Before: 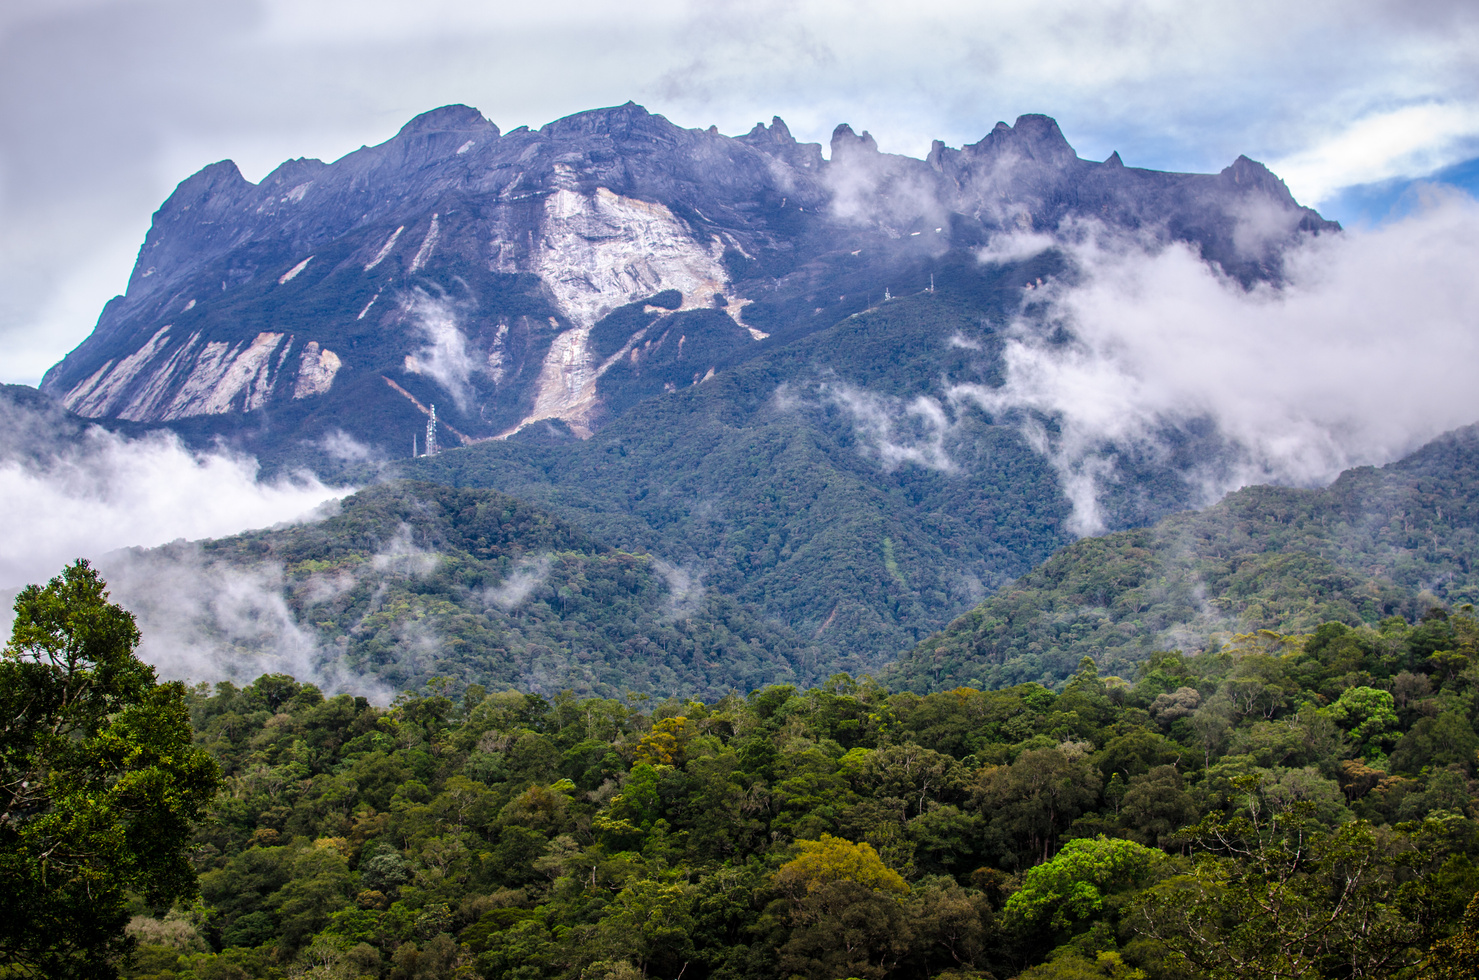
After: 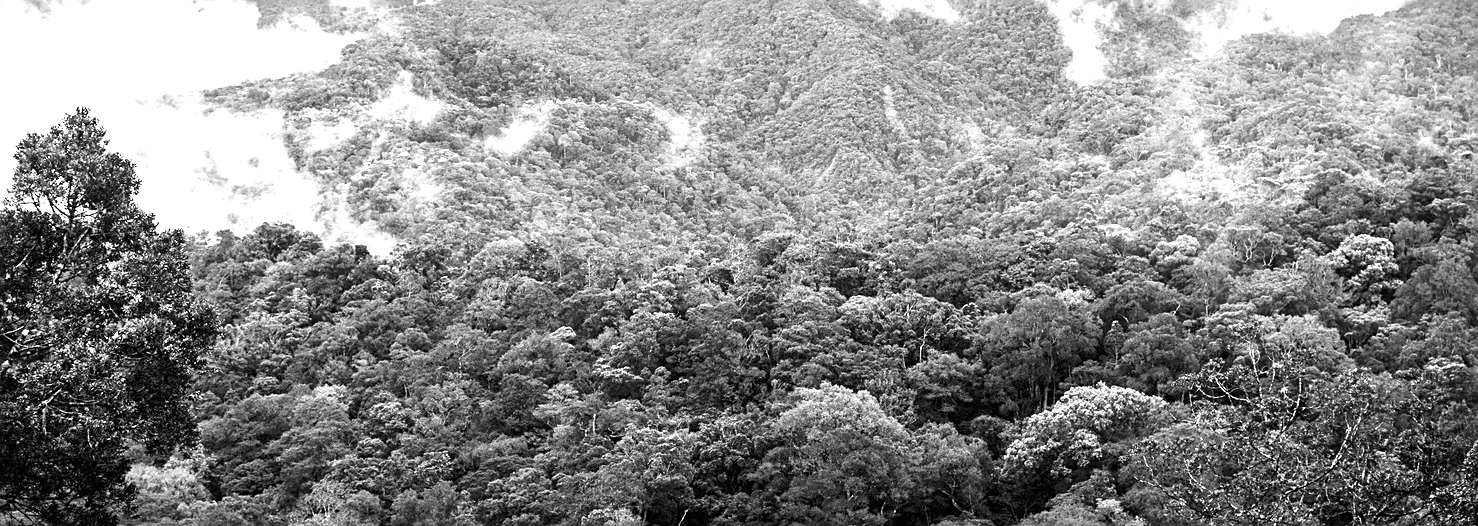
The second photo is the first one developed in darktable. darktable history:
crop and rotate: top 46.237%
exposure: black level correction 0, exposure 1.741 EV, compensate exposure bias true, compensate highlight preservation false
velvia: strength 15%
monochrome: on, module defaults
tone equalizer: on, module defaults
color zones: curves: ch1 [(0, 0.831) (0.08, 0.771) (0.157, 0.268) (0.241, 0.207) (0.562, -0.005) (0.714, -0.013) (0.876, 0.01) (1, 0.831)]
white balance: red 0.931, blue 1.11
sharpen: on, module defaults
